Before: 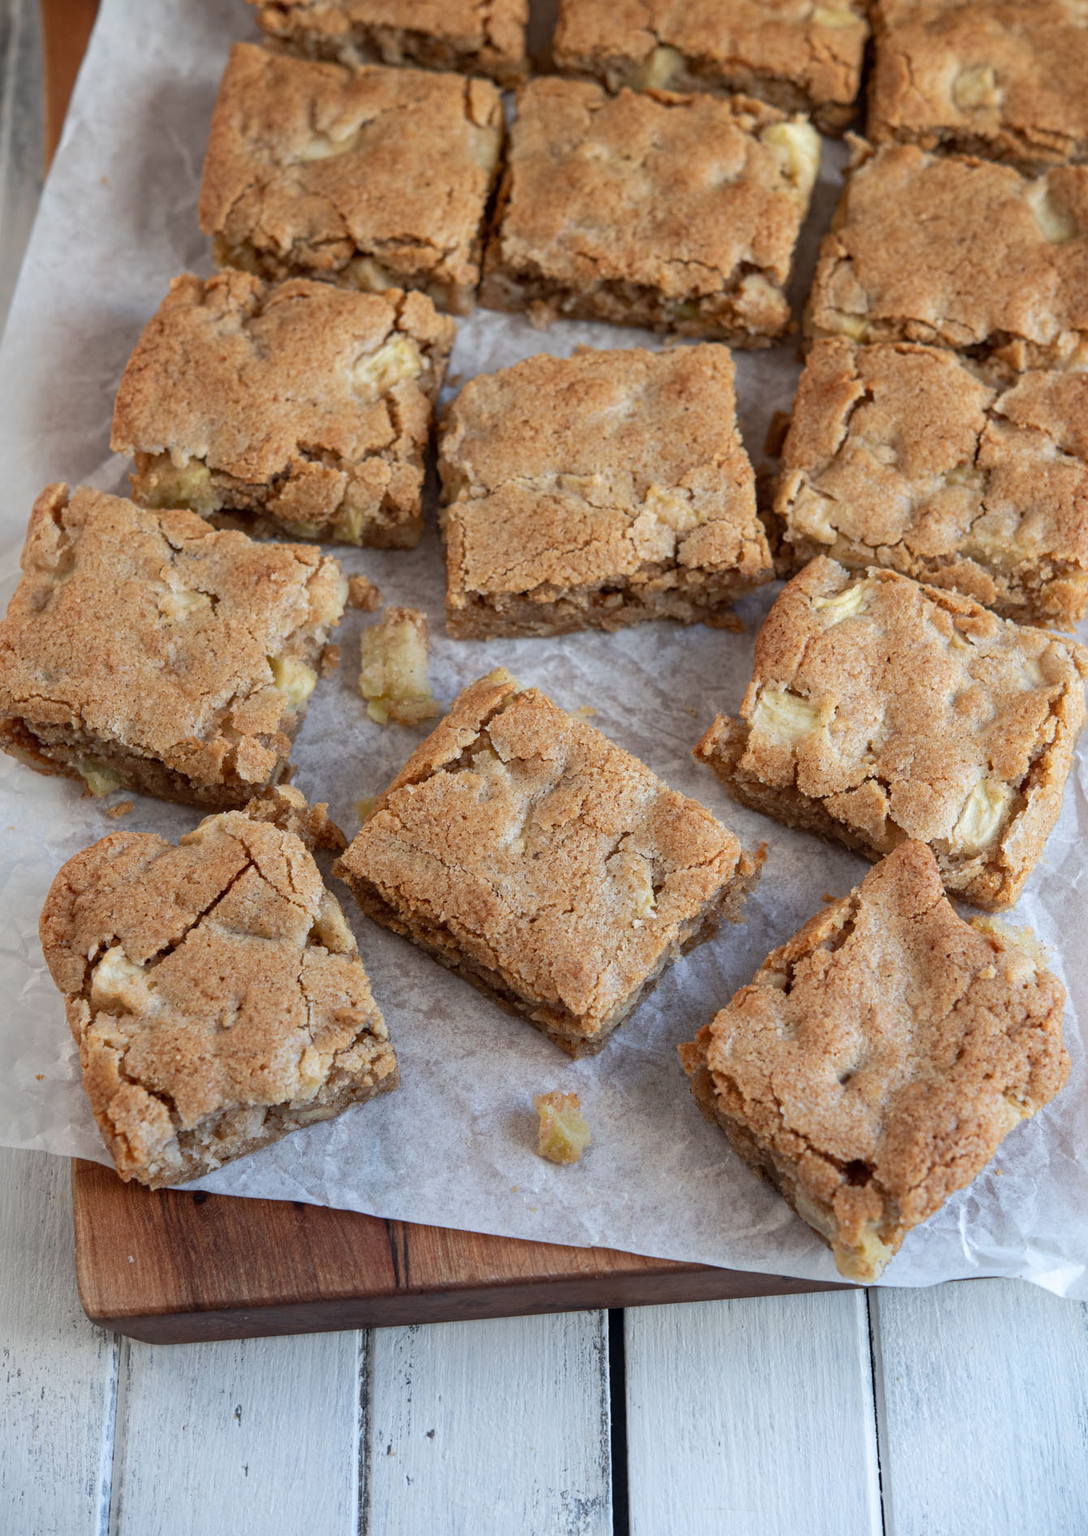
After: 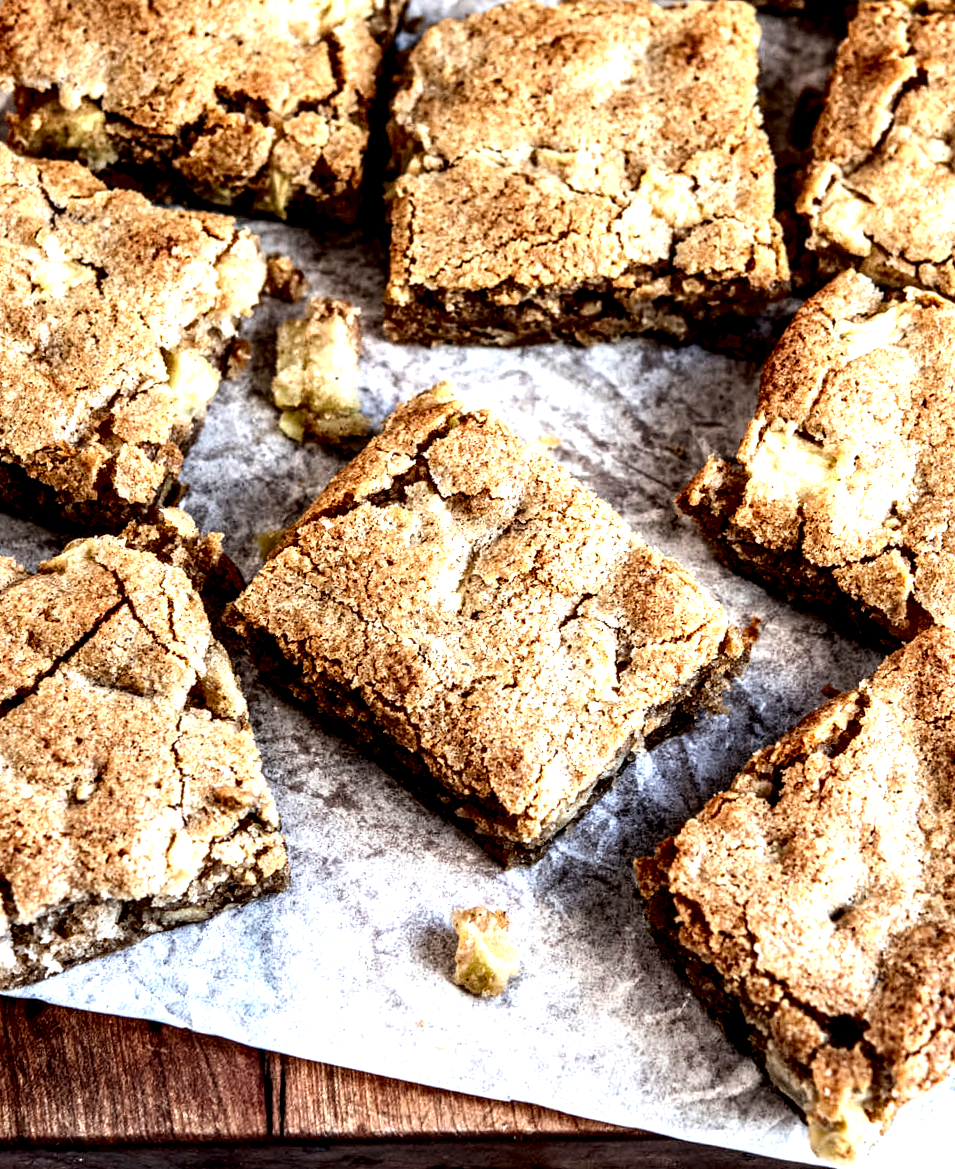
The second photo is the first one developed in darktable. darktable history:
crop and rotate: angle -3.81°, left 9.928%, top 20.733%, right 12.268%, bottom 11.794%
exposure: exposure 0.521 EV, compensate exposure bias true, compensate highlight preservation false
local contrast: highlights 119%, shadows 41%, detail 295%
contrast brightness saturation: contrast 0.175, saturation 0.297
